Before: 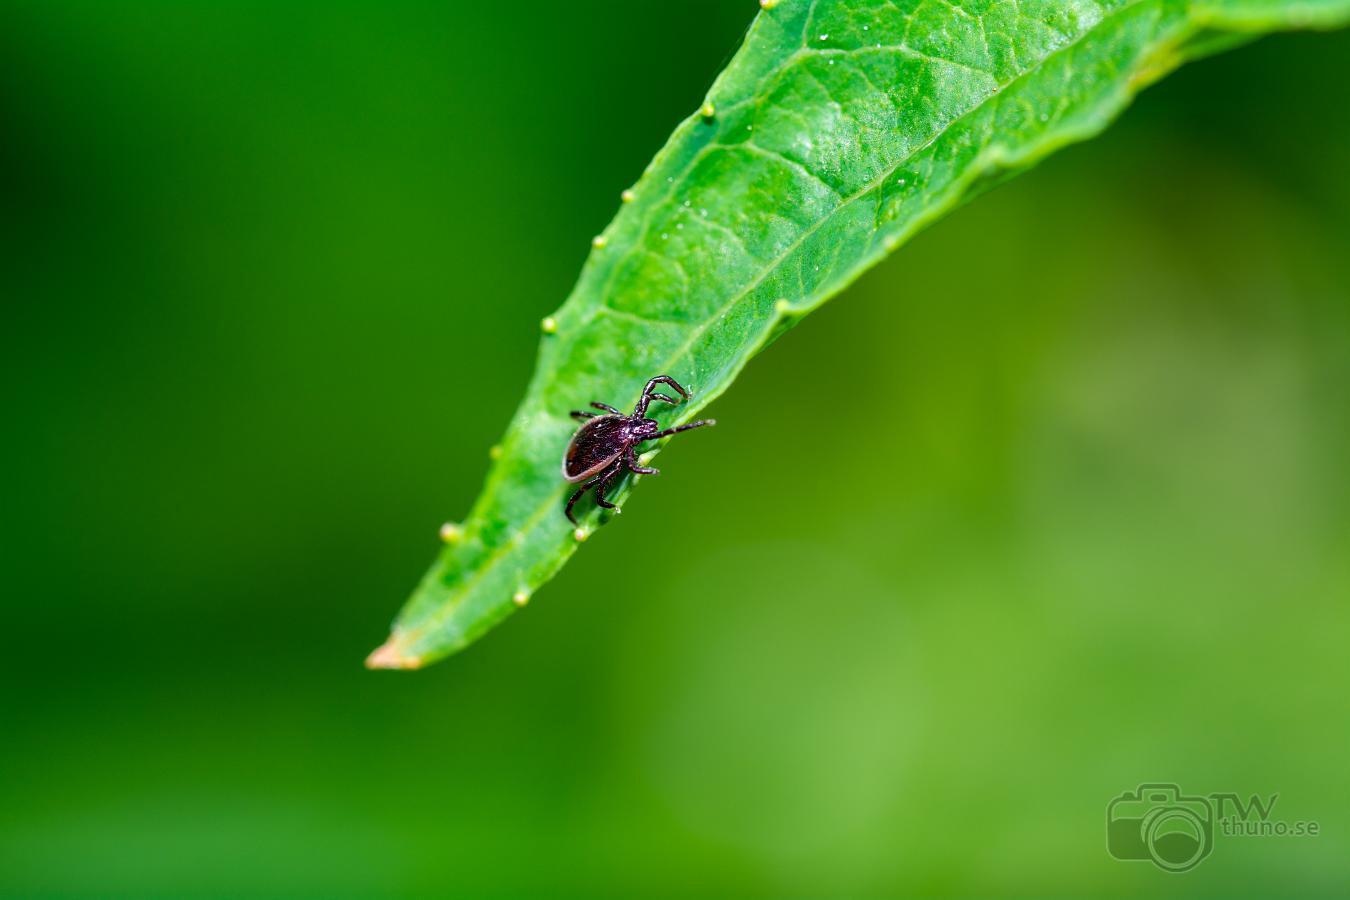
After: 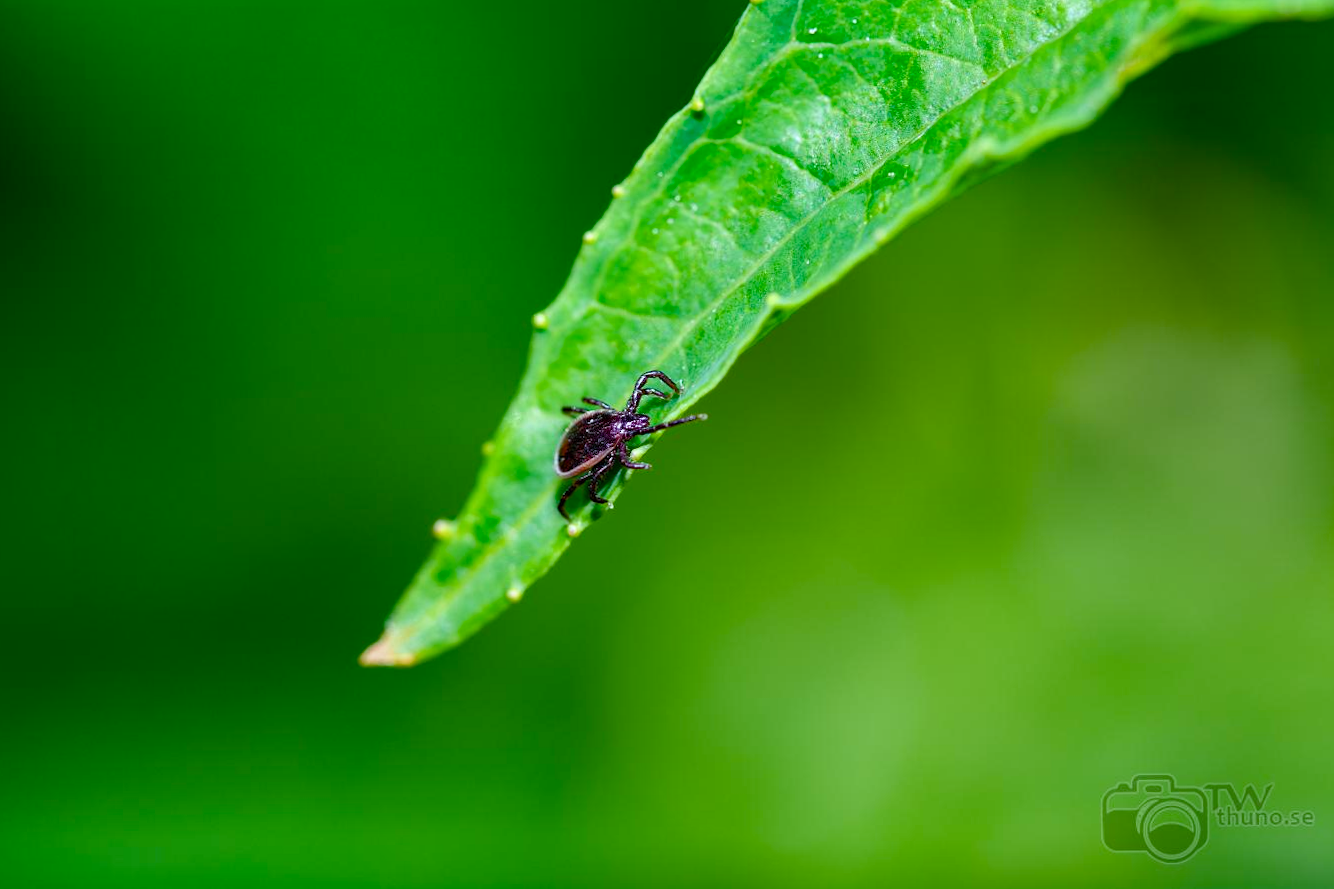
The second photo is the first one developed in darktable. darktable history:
rotate and perspective: rotation -0.45°, automatic cropping original format, crop left 0.008, crop right 0.992, crop top 0.012, crop bottom 0.988
color balance rgb: perceptual saturation grading › global saturation 20%, perceptual saturation grading › highlights -25%, perceptual saturation grading › shadows 25%
white balance: red 0.925, blue 1.046
